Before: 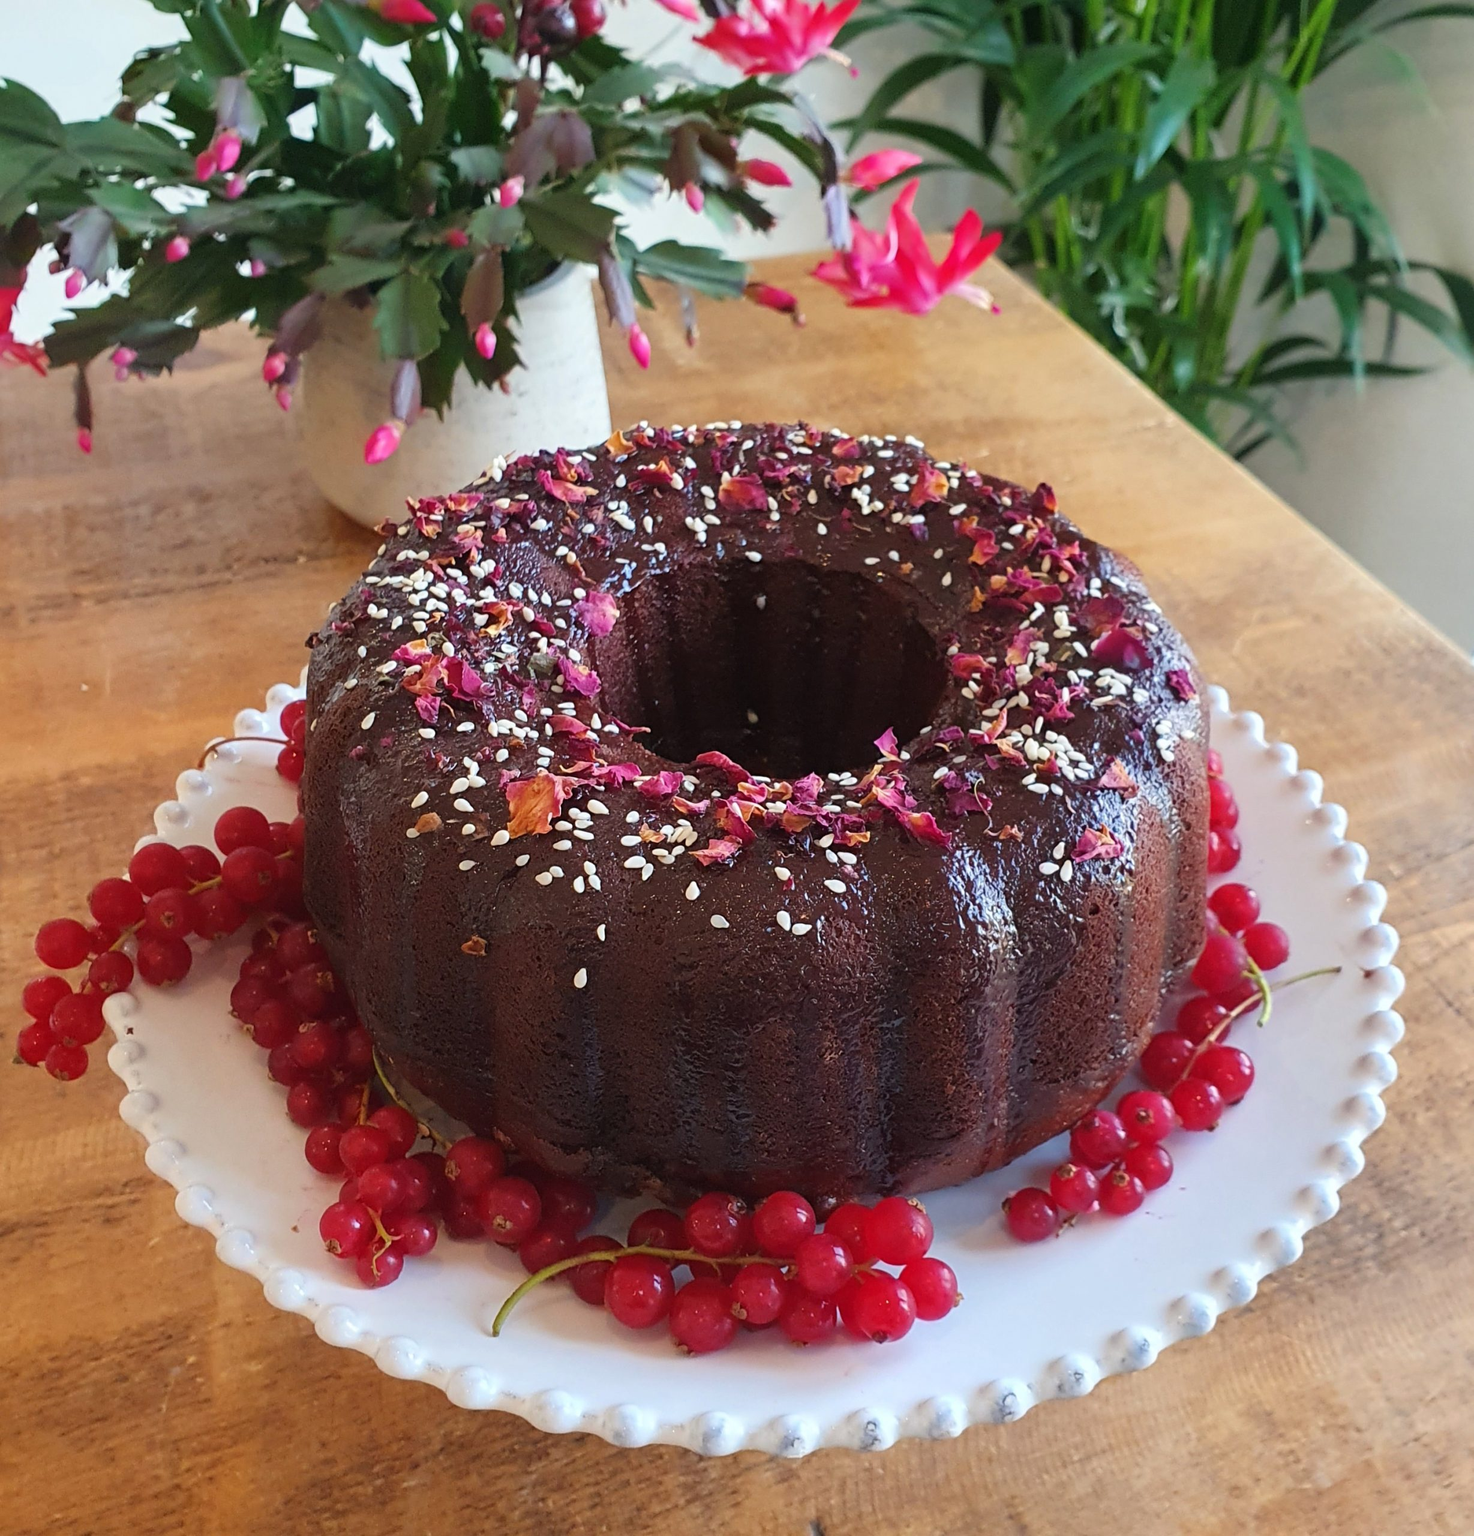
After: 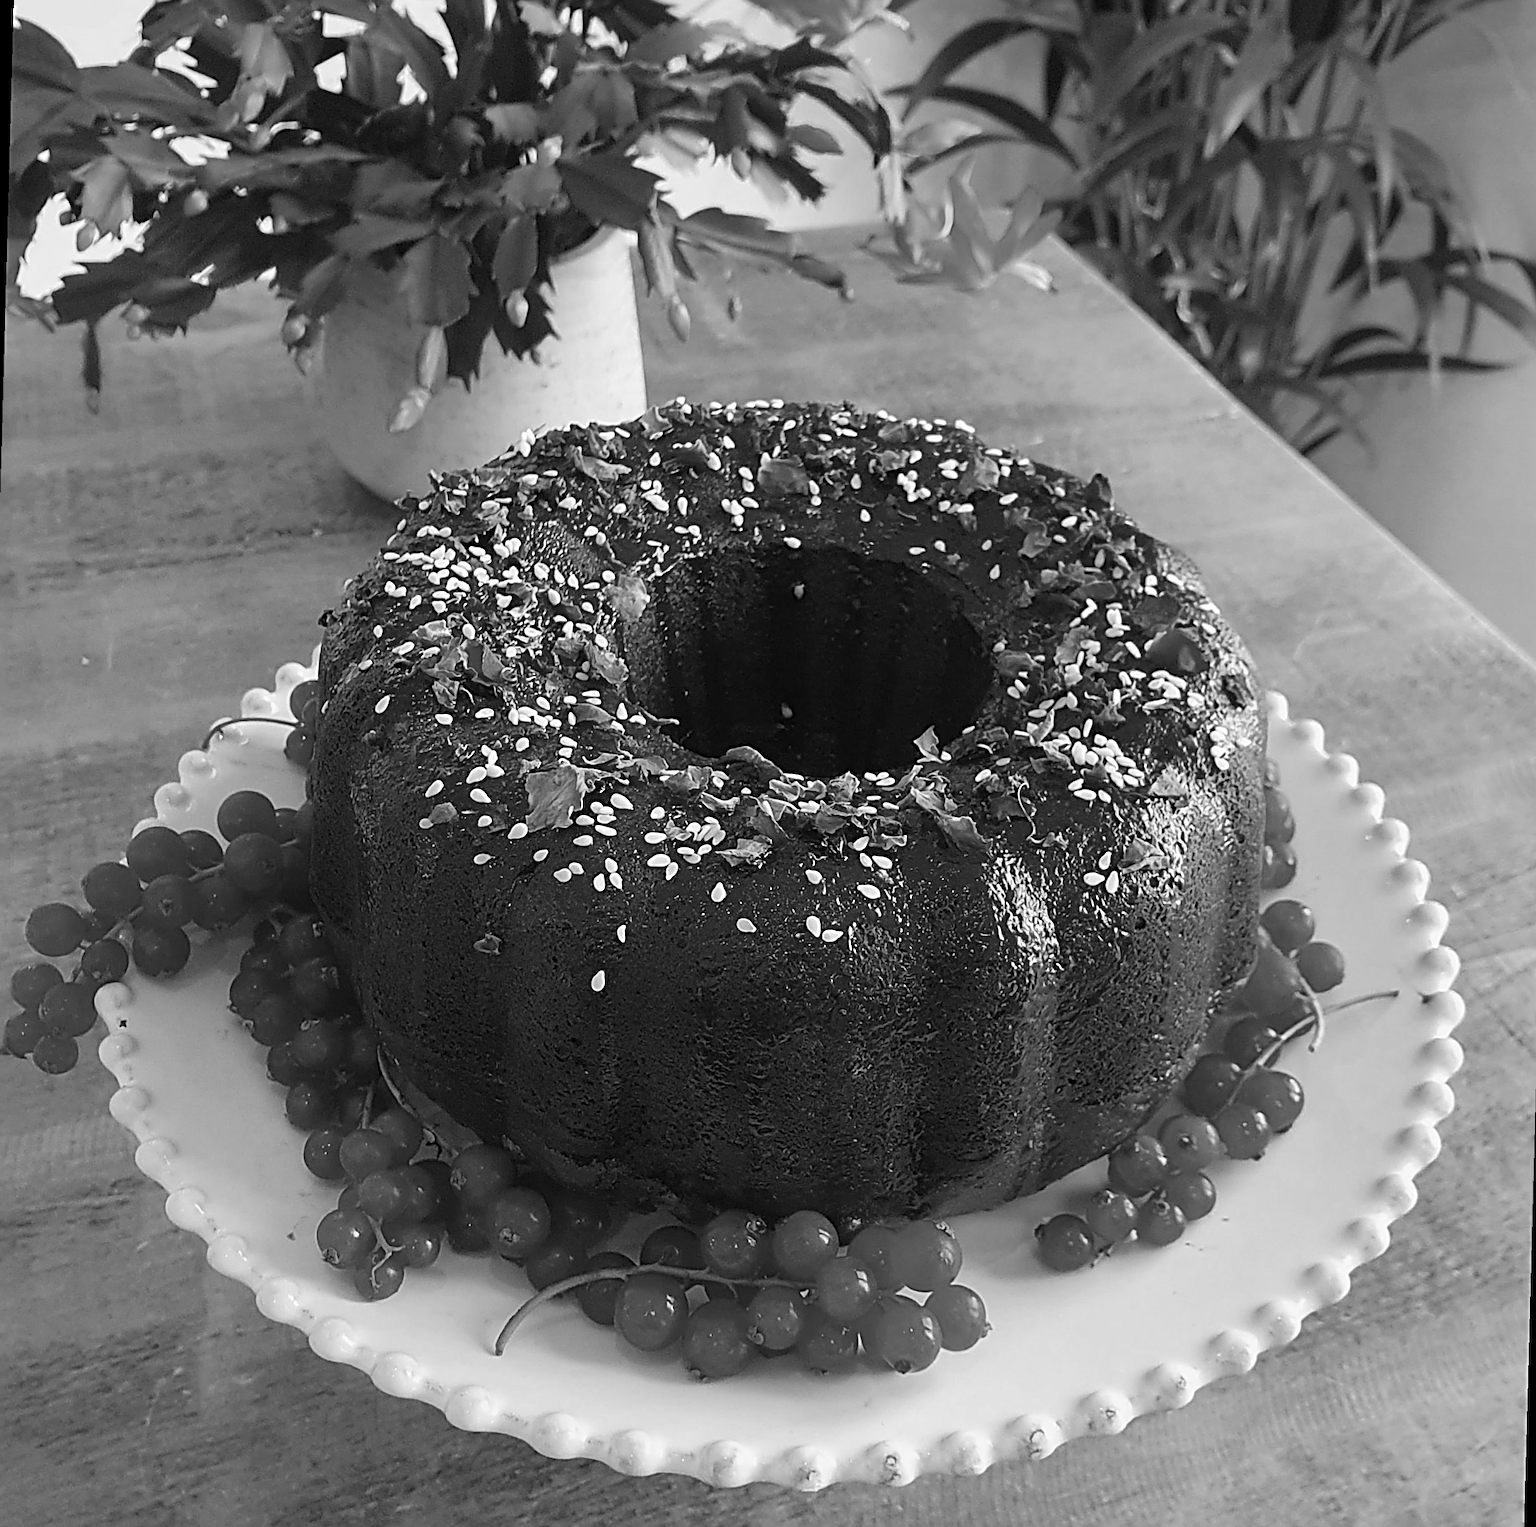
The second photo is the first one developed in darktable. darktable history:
base curve: curves: ch0 [(0, 0) (0.472, 0.455) (1, 1)], preserve colors none
rotate and perspective: rotation 1.57°, crop left 0.018, crop right 0.982, crop top 0.039, crop bottom 0.961
sharpen: radius 2.817, amount 0.715
color calibration: output gray [0.267, 0.423, 0.261, 0], illuminant same as pipeline (D50), adaptation none (bypass)
color zones: curves: ch0 [(0.254, 0.492) (0.724, 0.62)]; ch1 [(0.25, 0.528) (0.719, 0.796)]; ch2 [(0, 0.472) (0.25, 0.5) (0.73, 0.184)]
white balance: red 0.982, blue 1.018
